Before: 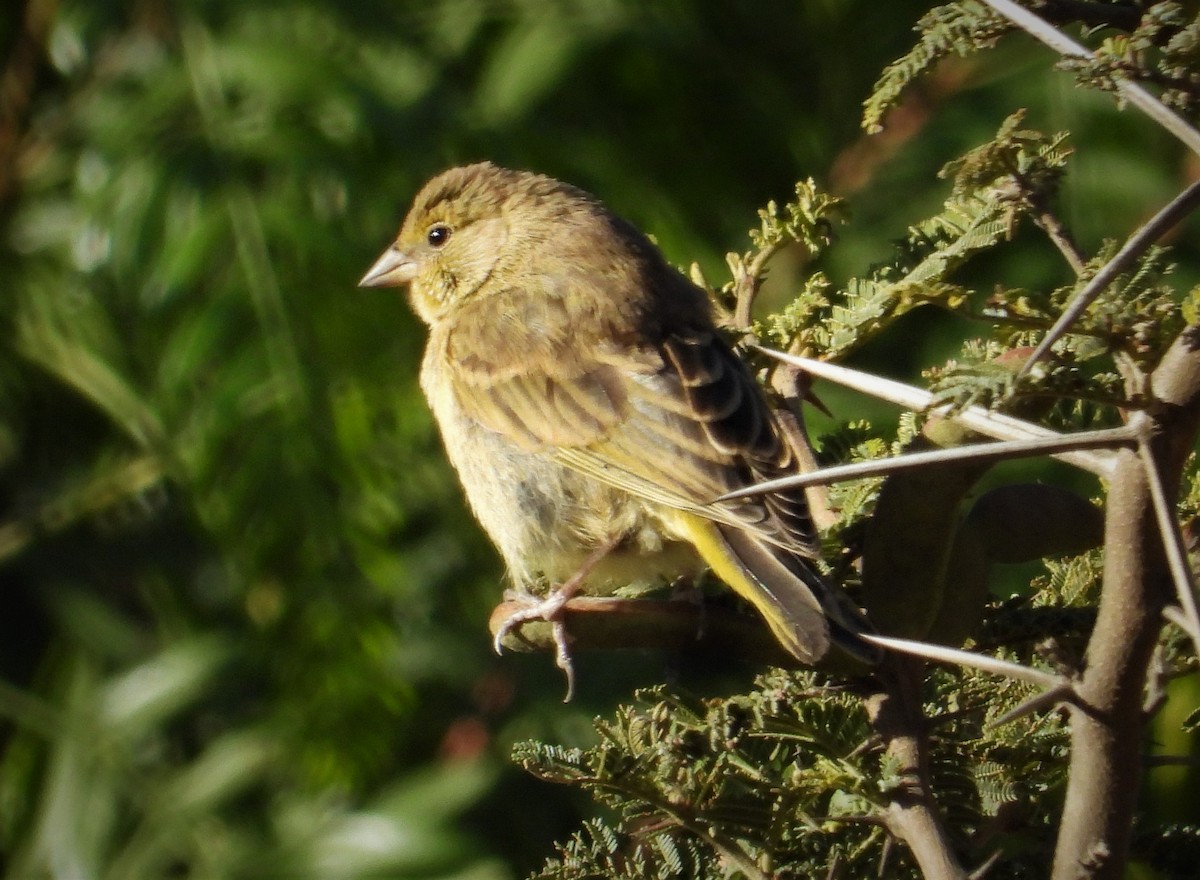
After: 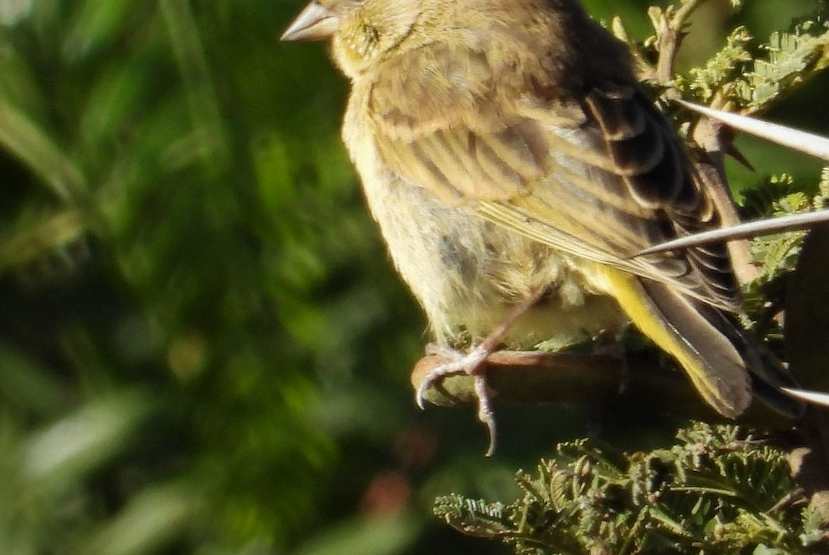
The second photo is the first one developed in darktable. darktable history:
crop: left 6.519%, top 28.058%, right 24.355%, bottom 8.78%
